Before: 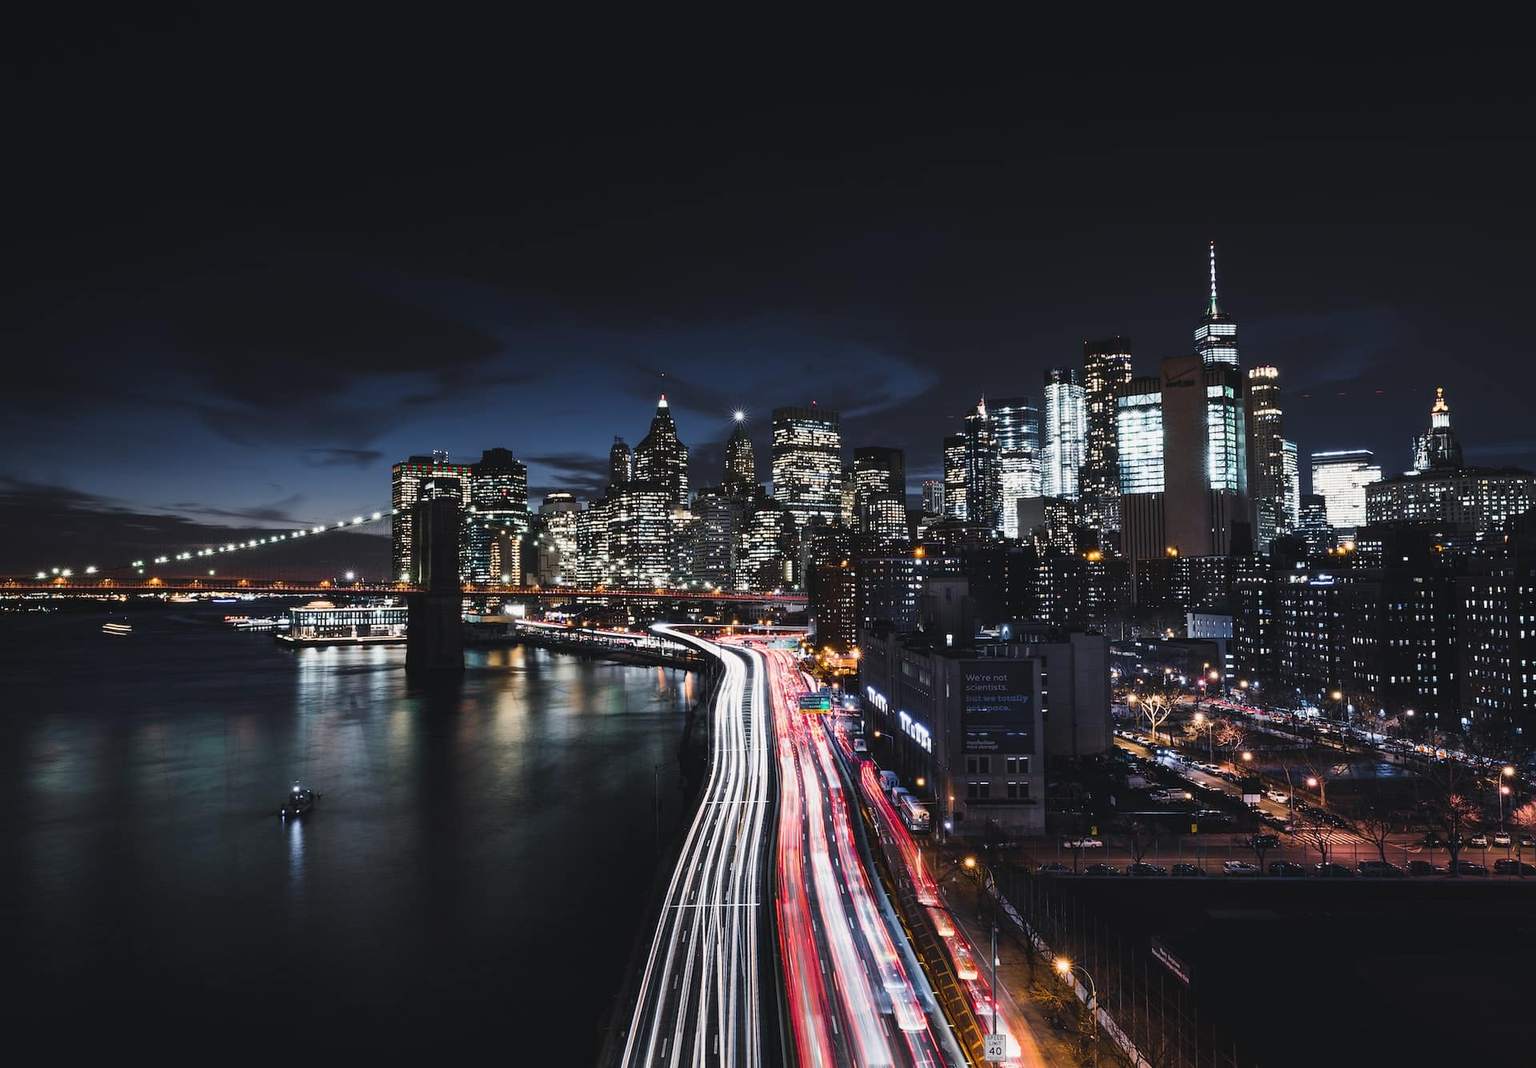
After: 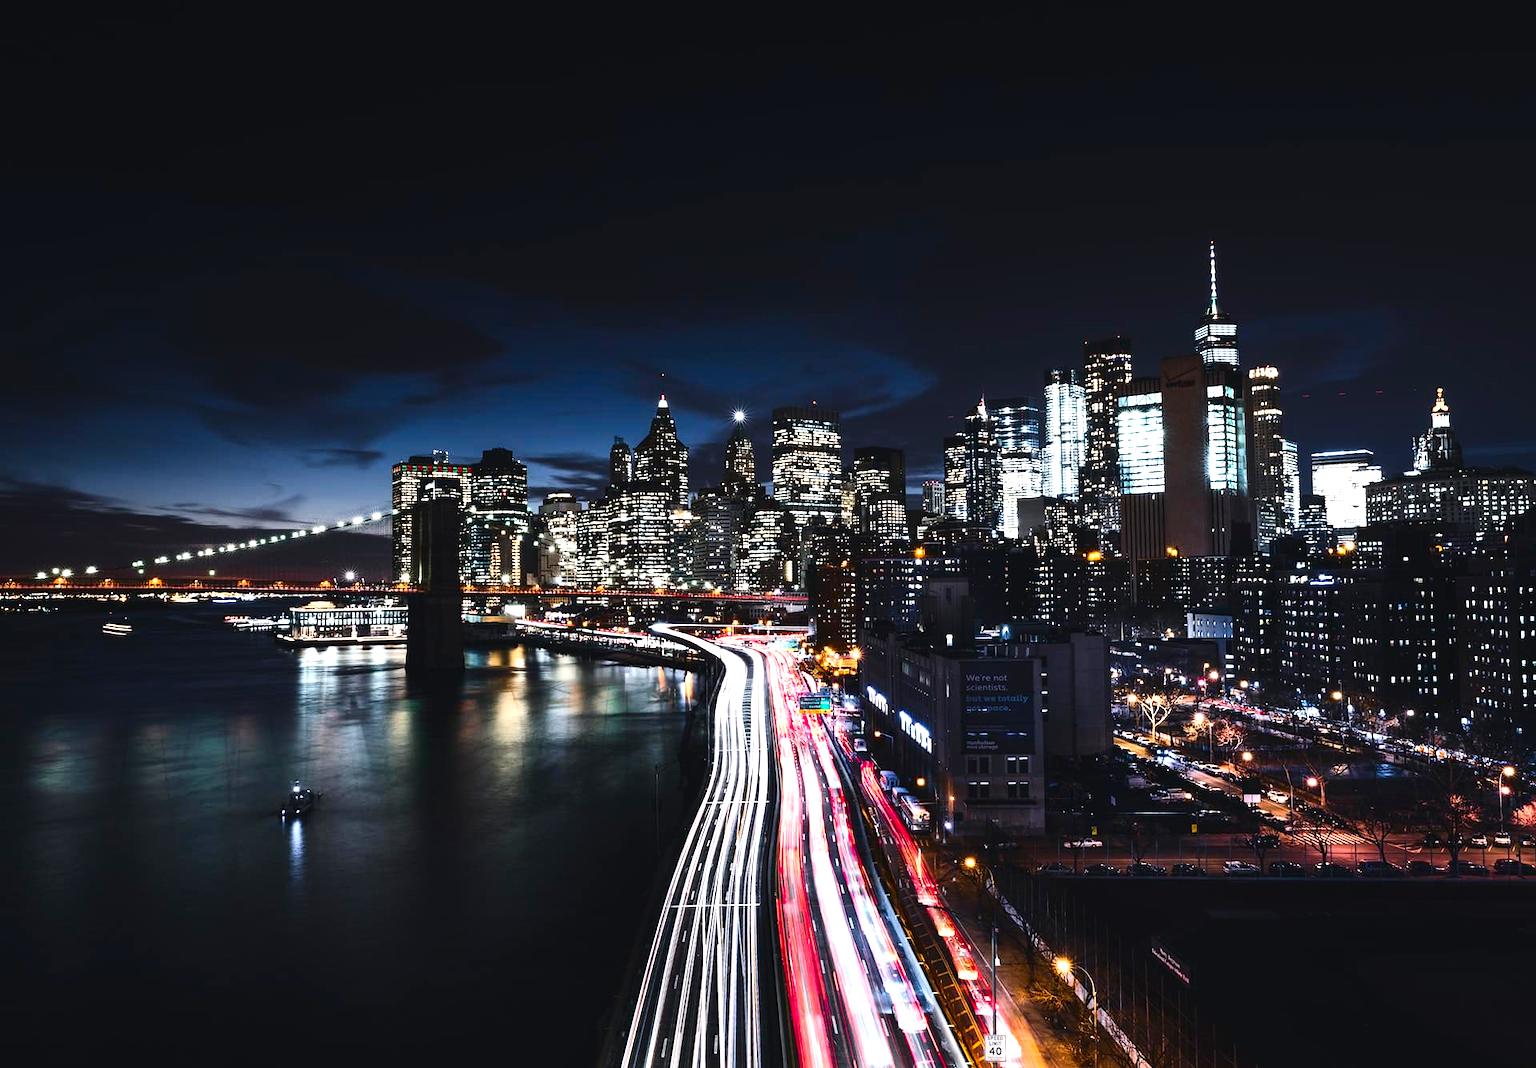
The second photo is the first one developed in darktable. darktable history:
contrast brightness saturation: contrast 0.193, brightness -0.107, saturation 0.205
exposure: black level correction 0, exposure 0.895 EV, compensate exposure bias true, compensate highlight preservation false
